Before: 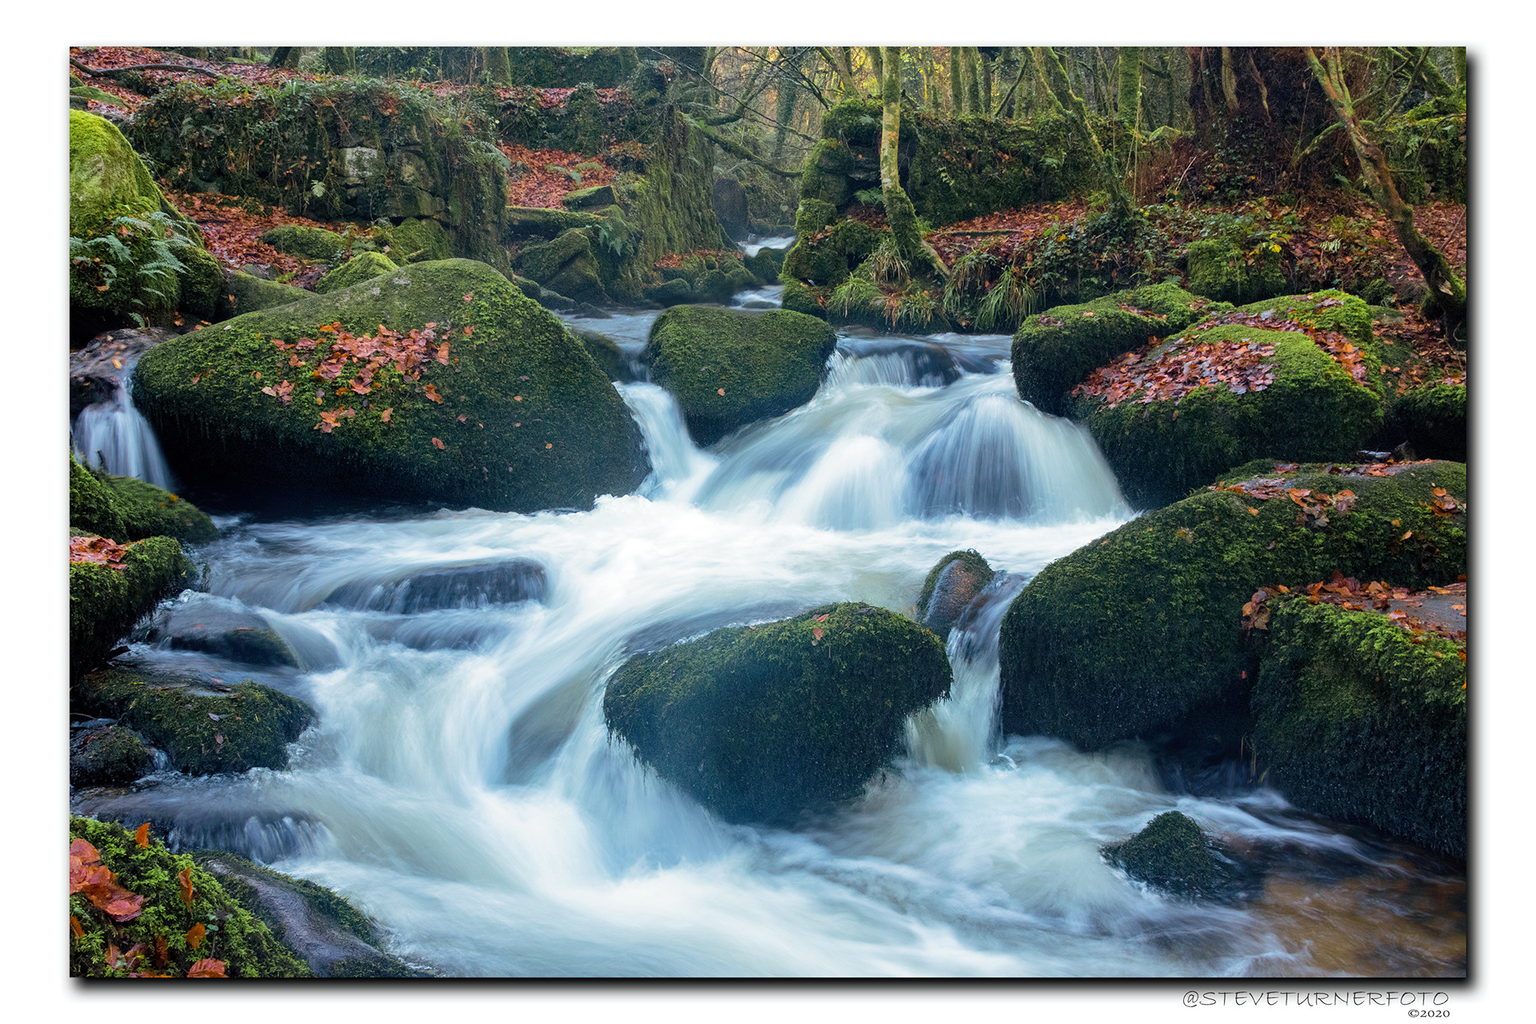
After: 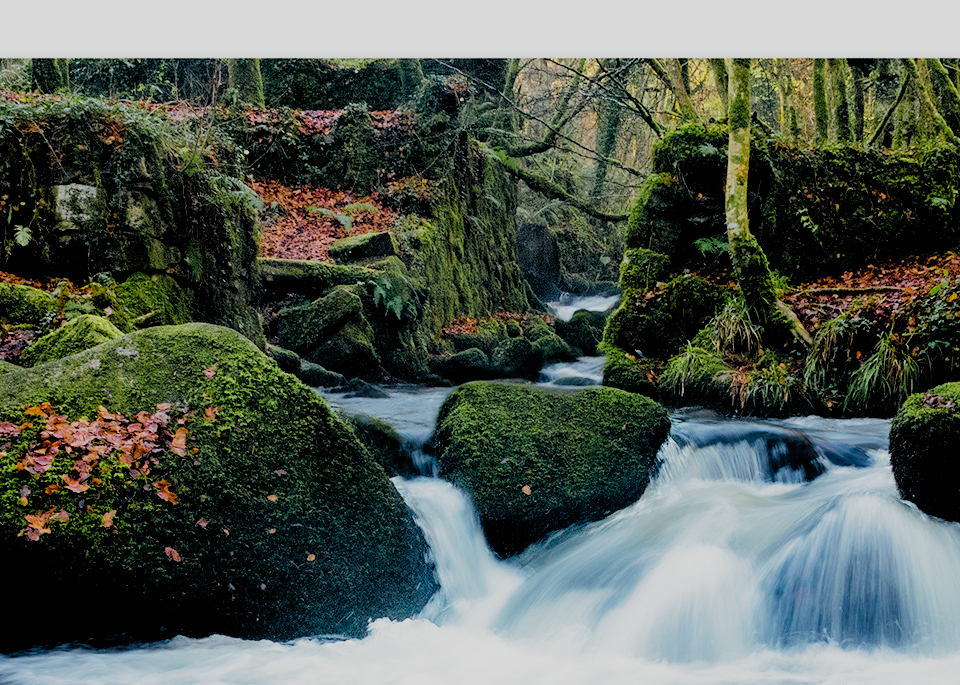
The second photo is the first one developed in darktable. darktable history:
filmic rgb: black relative exposure -2.85 EV, white relative exposure 4.56 EV, hardness 1.77, contrast 1.25, preserve chrominance no, color science v5 (2021)
crop: left 19.556%, right 30.401%, bottom 46.458%
tone equalizer: on, module defaults
